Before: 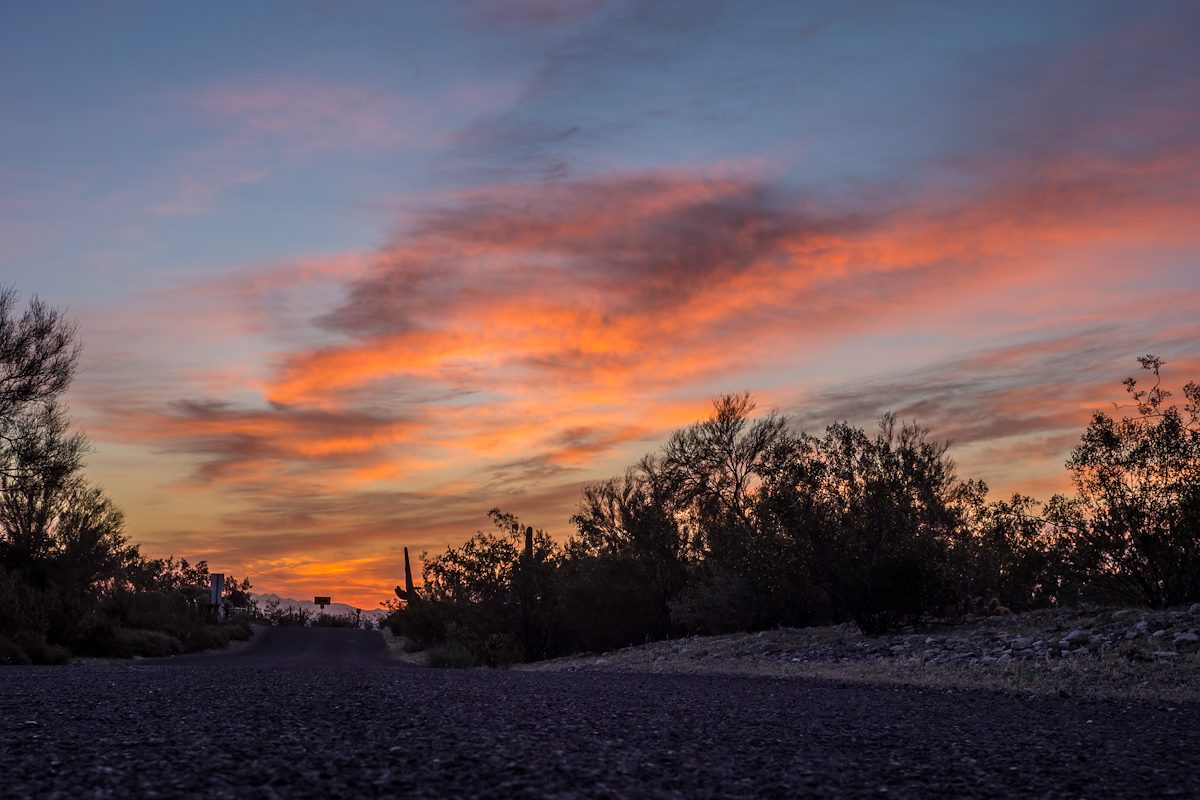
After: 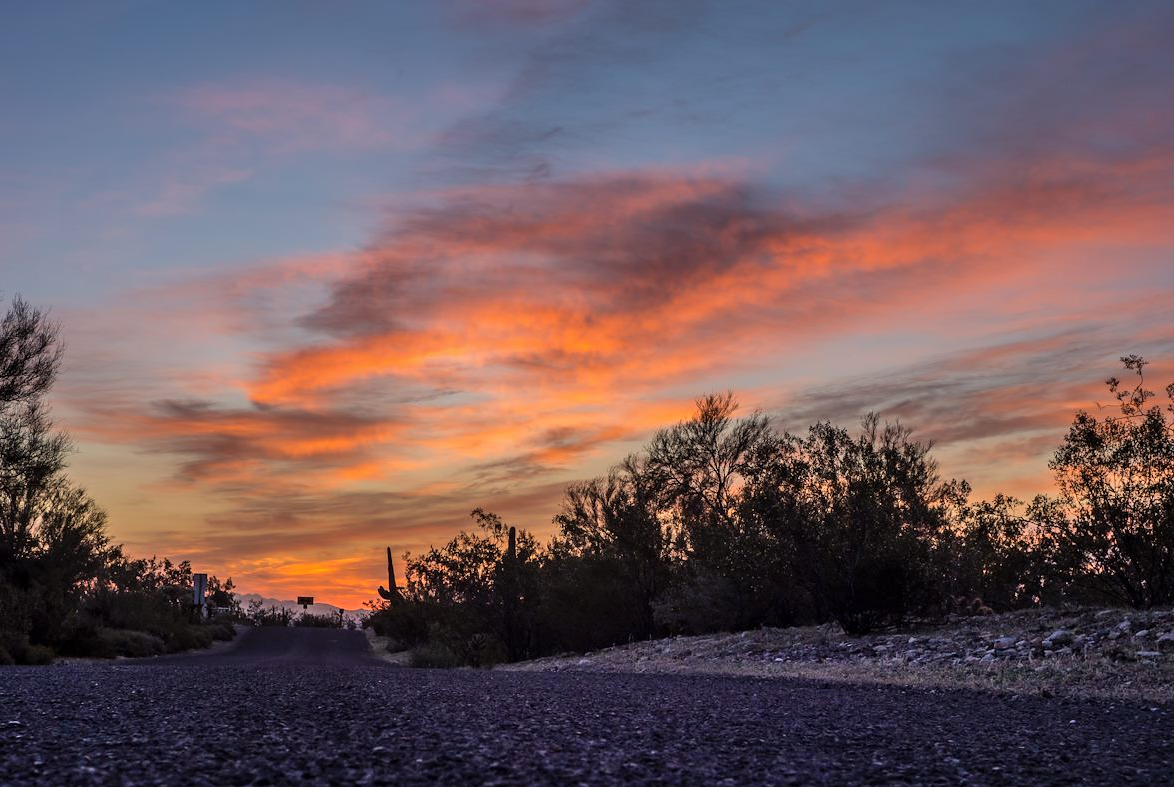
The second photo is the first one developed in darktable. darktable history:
crop and rotate: left 1.487%, right 0.651%, bottom 1.559%
shadows and highlights: soften with gaussian
